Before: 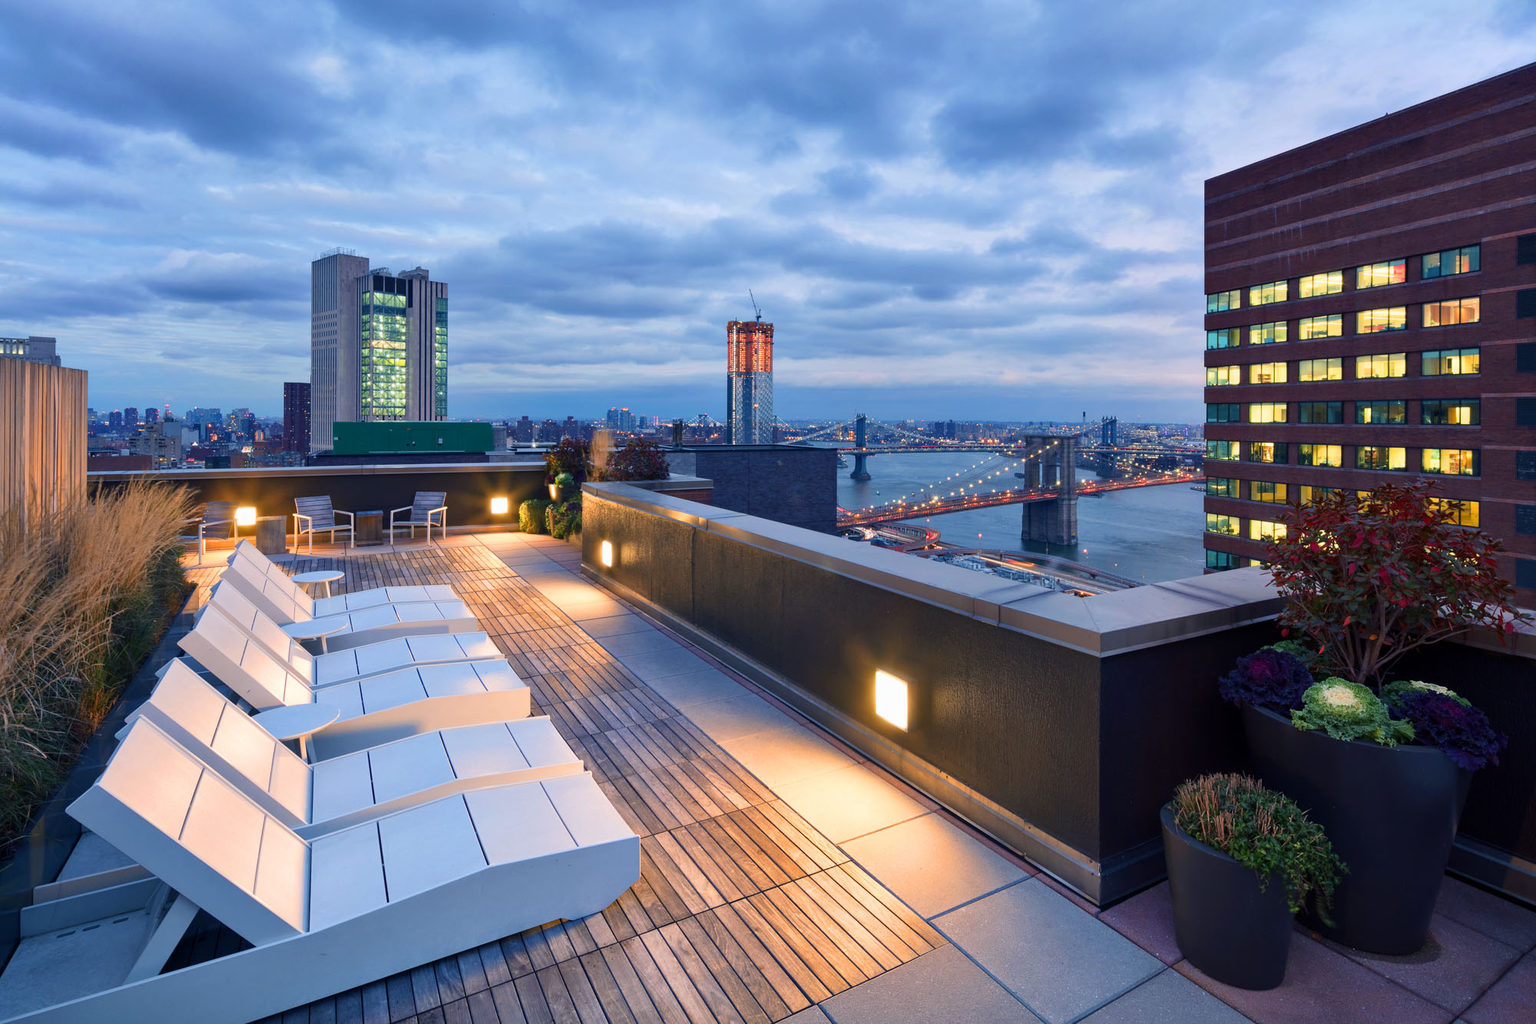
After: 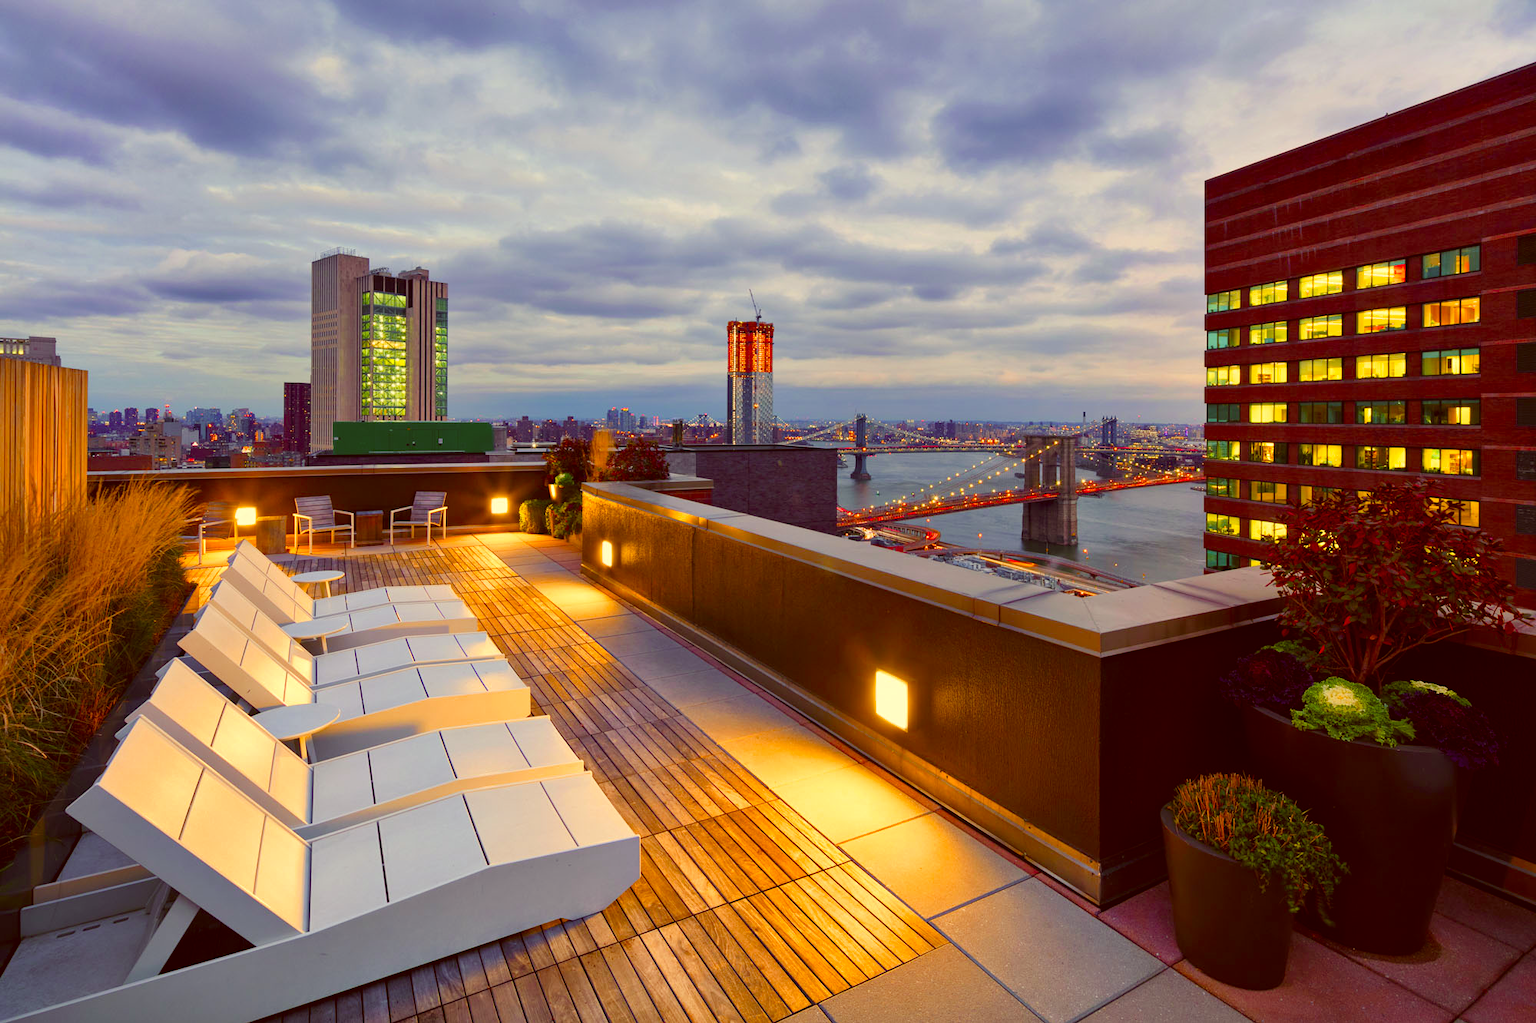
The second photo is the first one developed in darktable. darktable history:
color correction: highlights a* 1.02, highlights b* 24.74, shadows a* 15.1, shadows b* 25.05
color balance rgb: power › chroma 2.505%, power › hue 69.67°, perceptual saturation grading › global saturation 55.289%, perceptual saturation grading › highlights -50.41%, perceptual saturation grading › mid-tones 39.302%, perceptual saturation grading › shadows 31.22%, global vibrance 20%
